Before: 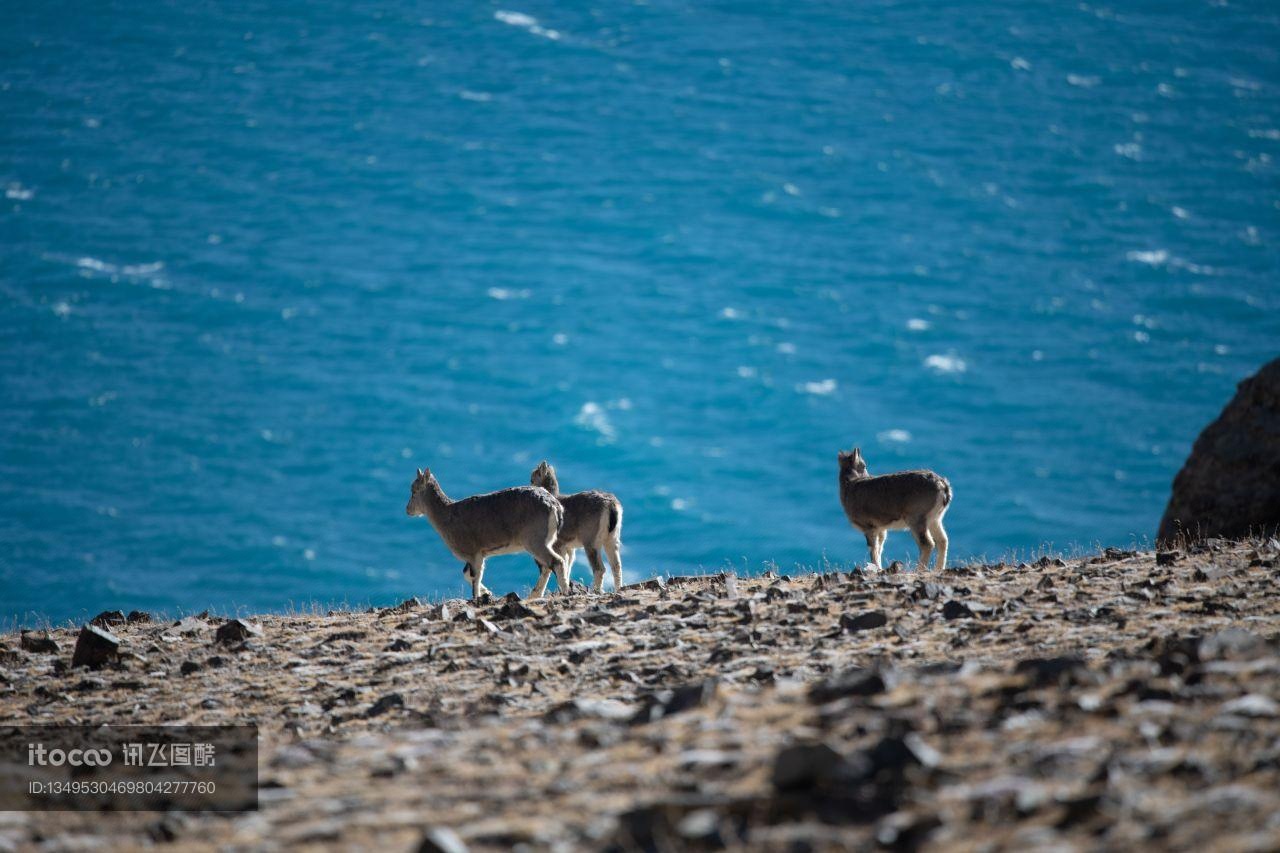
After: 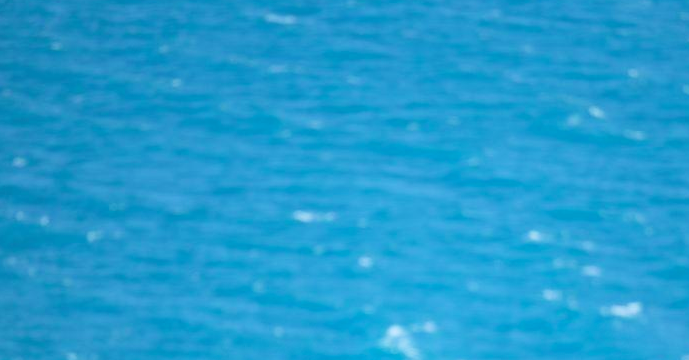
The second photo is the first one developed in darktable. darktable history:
crop: left 15.306%, top 9.065%, right 30.789%, bottom 48.638%
filmic rgb: black relative exposure -7.65 EV, white relative exposure 4.56 EV, hardness 3.61, color science v6 (2022)
color correction: highlights a* -2.73, highlights b* -2.09, shadows a* 2.41, shadows b* 2.73
exposure: black level correction 0, exposure 1.1 EV, compensate exposure bias true, compensate highlight preservation false
